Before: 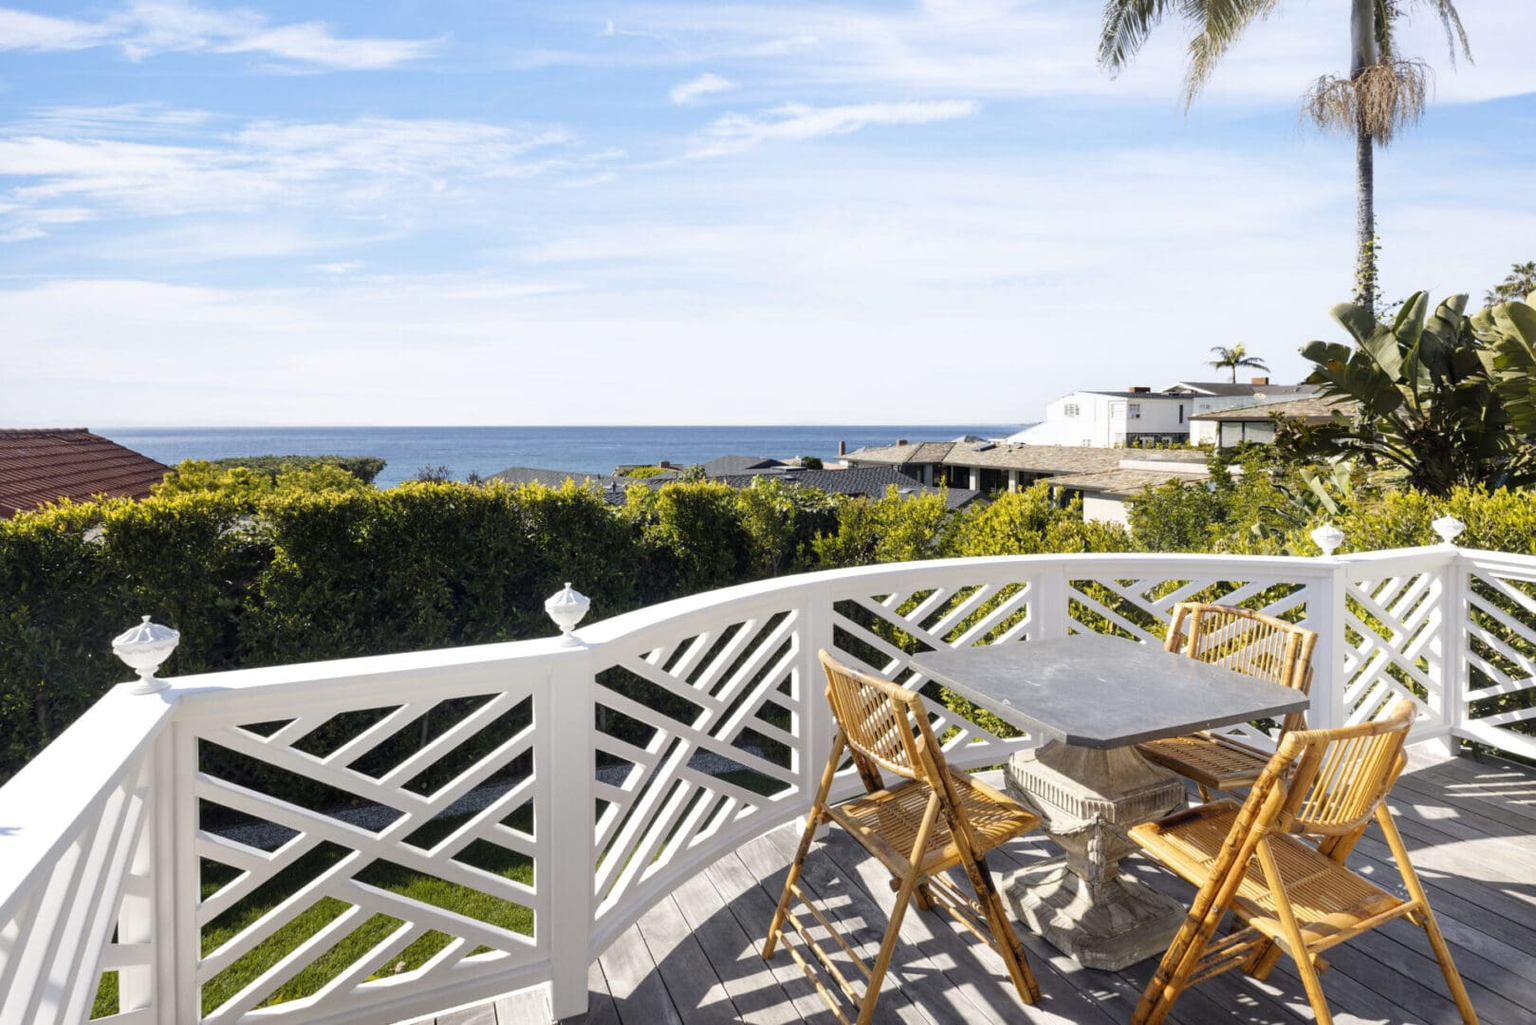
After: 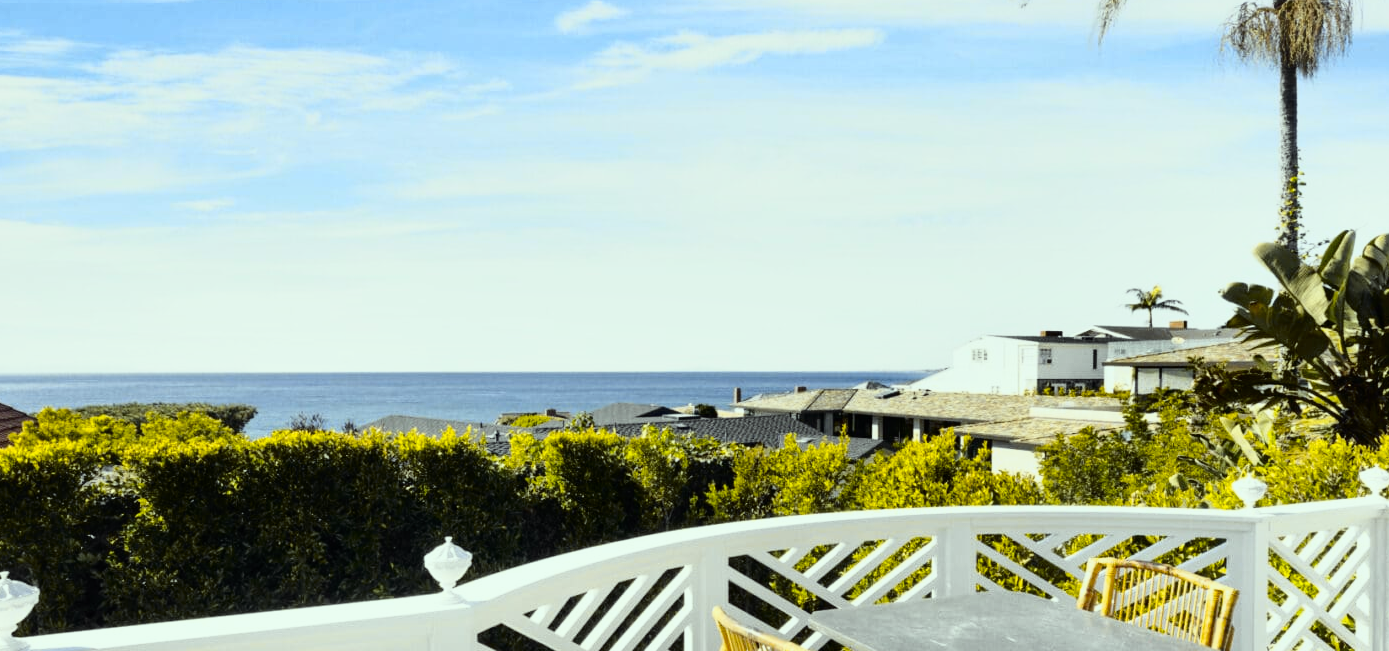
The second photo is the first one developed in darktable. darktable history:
tone curve: curves: ch0 [(0, 0) (0.136, 0.071) (0.346, 0.366) (0.489, 0.573) (0.66, 0.748) (0.858, 0.926) (1, 0.977)]; ch1 [(0, 0) (0.353, 0.344) (0.45, 0.46) (0.498, 0.498) (0.521, 0.512) (0.563, 0.559) (0.592, 0.605) (0.641, 0.673) (1, 1)]; ch2 [(0, 0) (0.333, 0.346) (0.375, 0.375) (0.424, 0.43) (0.476, 0.492) (0.502, 0.502) (0.524, 0.531) (0.579, 0.61) (0.612, 0.644) (0.641, 0.722) (1, 1)], color space Lab, independent channels, preserve colors none
crop and rotate: left 9.301%, top 7.166%, right 4.904%, bottom 32.473%
color correction: highlights a* -8.1, highlights b* 3.32
shadows and highlights: shadows color adjustment 98.02%, highlights color adjustment 57.94%, soften with gaussian
